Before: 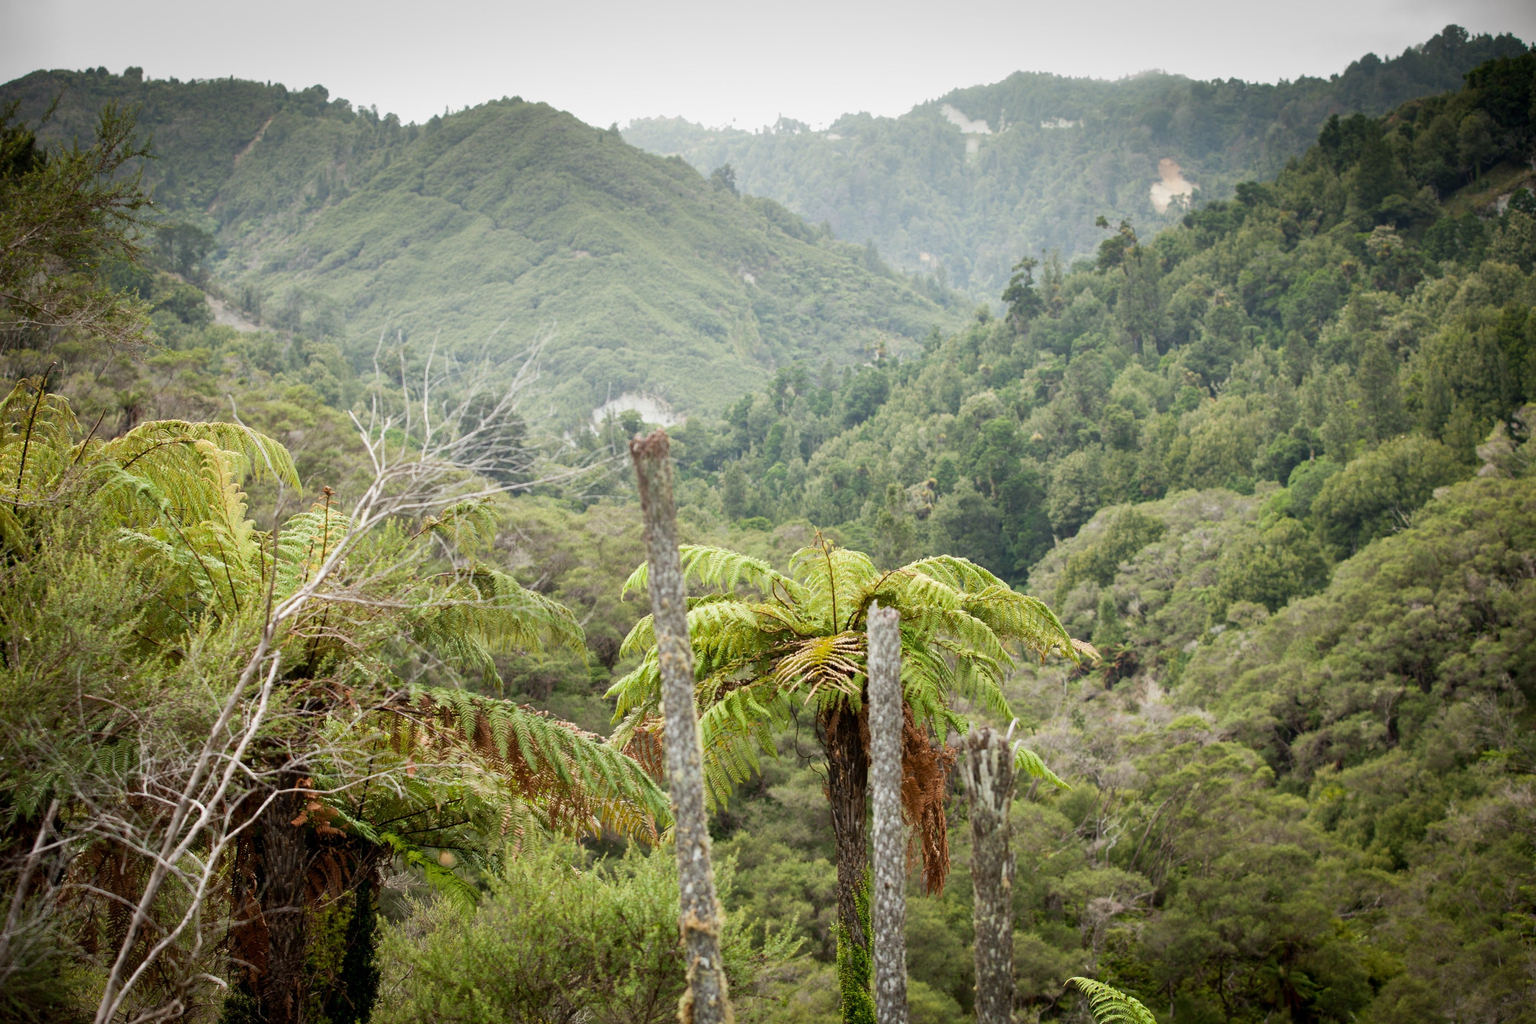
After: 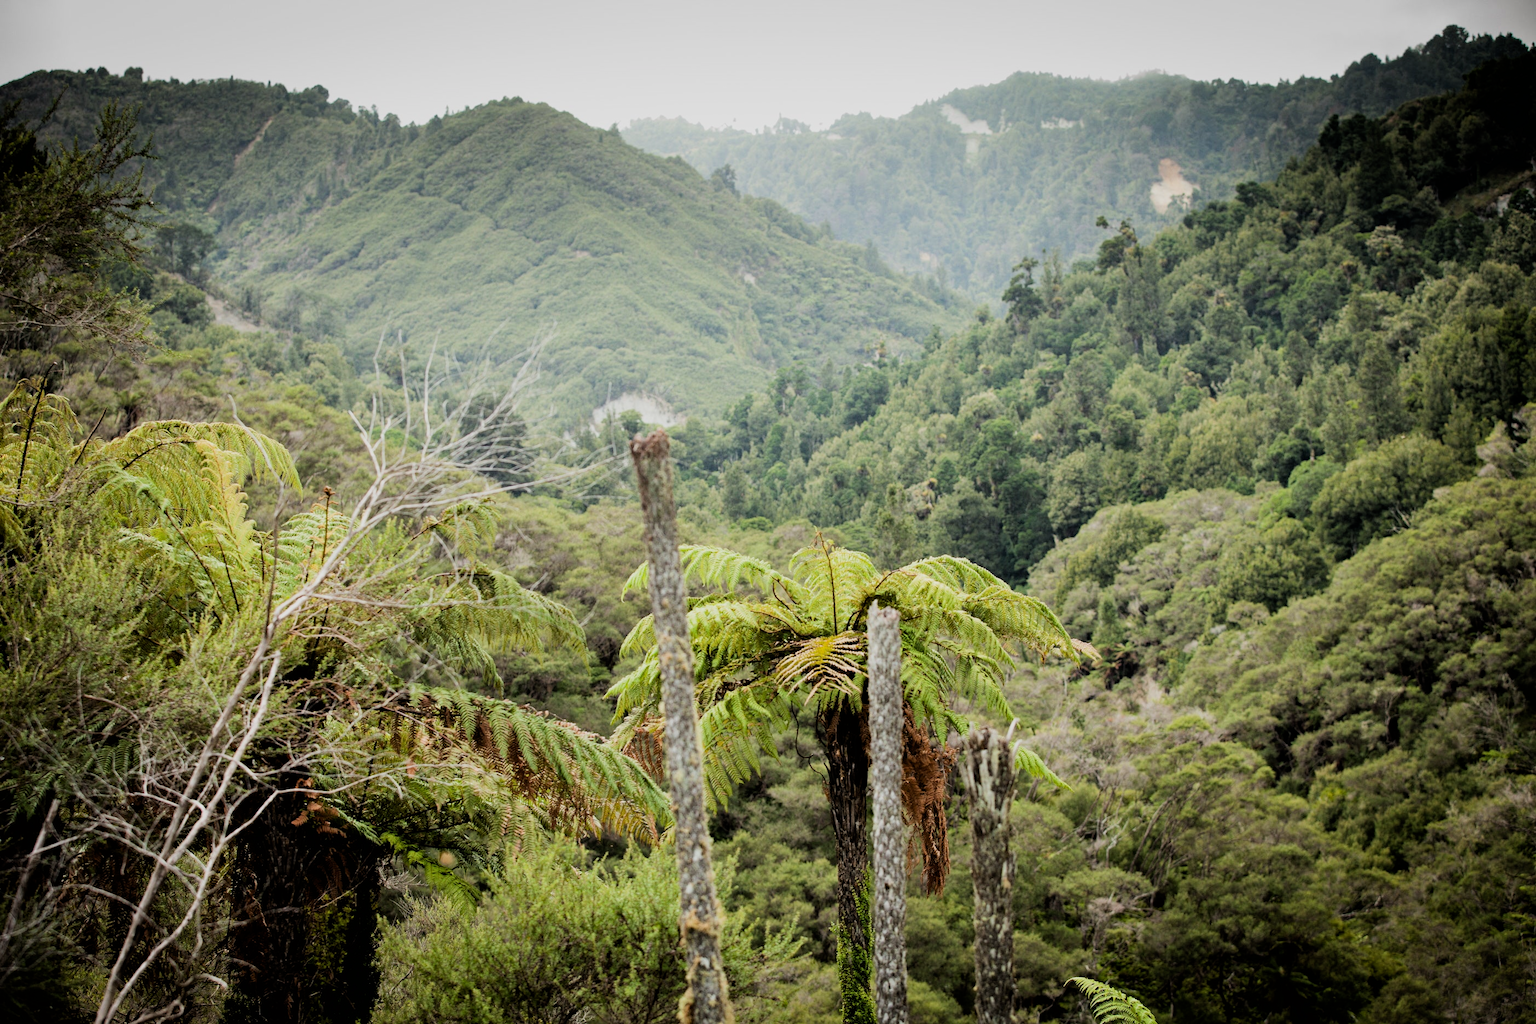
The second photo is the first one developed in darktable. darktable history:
haze removal: compatibility mode true, adaptive false
filmic rgb: black relative exposure -5 EV, hardness 2.88, contrast 1.3, highlights saturation mix -10%
